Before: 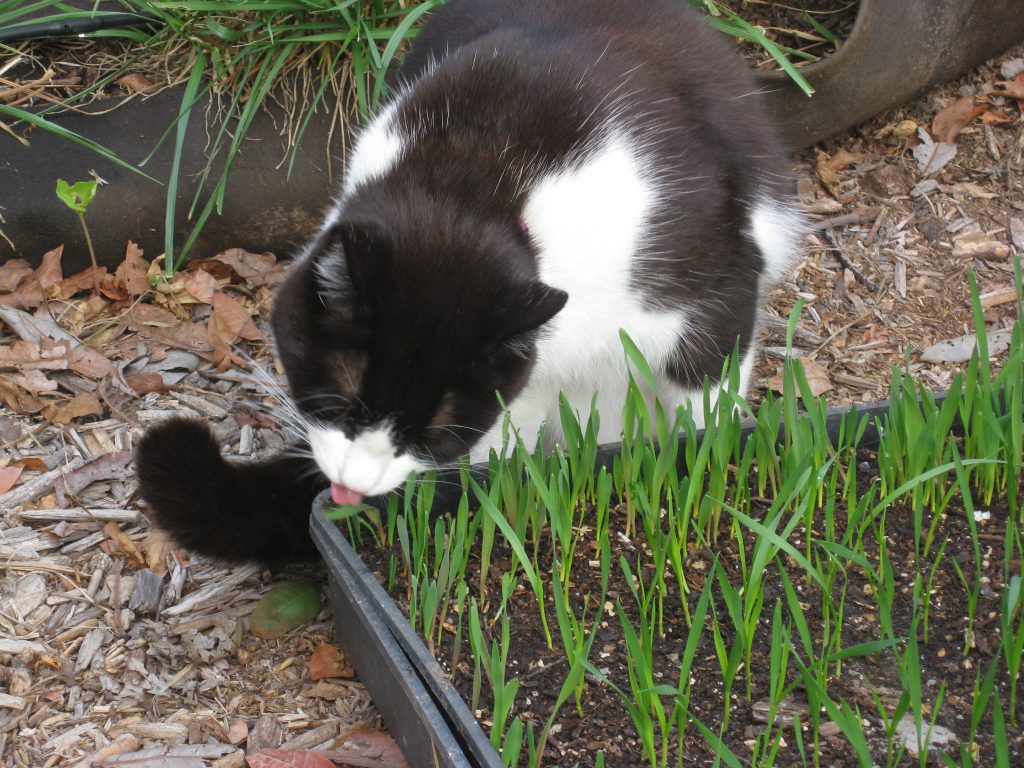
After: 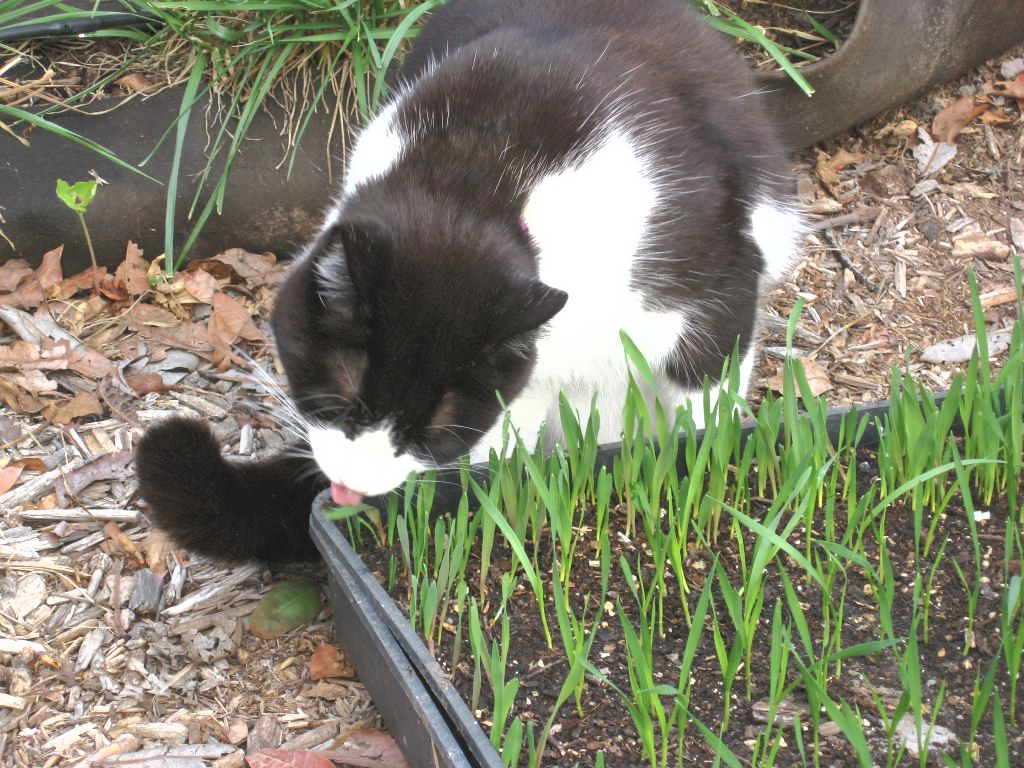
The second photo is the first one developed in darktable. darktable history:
shadows and highlights: on, module defaults
tone curve: curves: ch0 [(0, 0) (0.003, 0.032) (0.011, 0.036) (0.025, 0.049) (0.044, 0.075) (0.069, 0.112) (0.1, 0.151) (0.136, 0.197) (0.177, 0.241) (0.224, 0.295) (0.277, 0.355) (0.335, 0.429) (0.399, 0.512) (0.468, 0.607) (0.543, 0.702) (0.623, 0.796) (0.709, 0.903) (0.801, 0.987) (0.898, 0.997) (1, 1)], color space Lab, independent channels, preserve colors none
